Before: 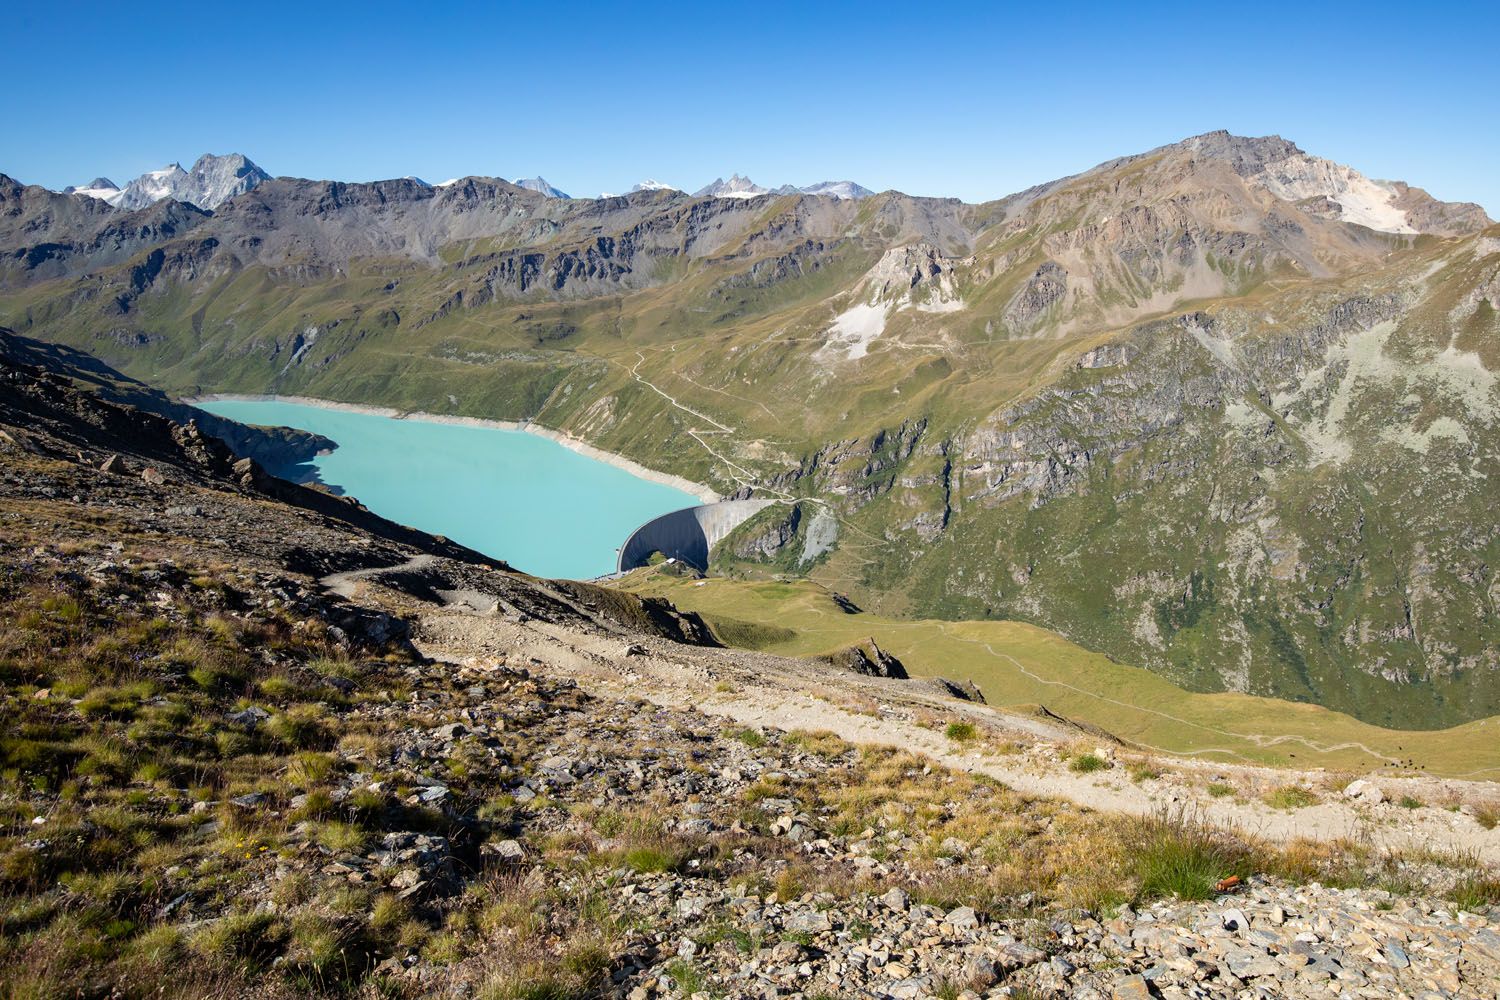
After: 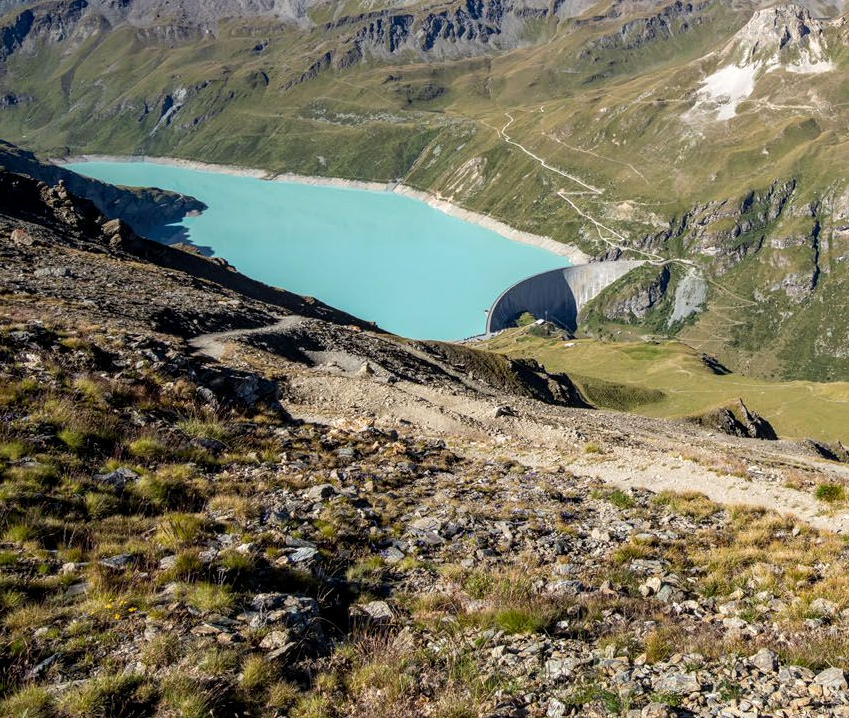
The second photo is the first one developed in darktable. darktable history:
crop: left 8.788%, top 23.926%, right 34.603%, bottom 4.227%
local contrast: on, module defaults
